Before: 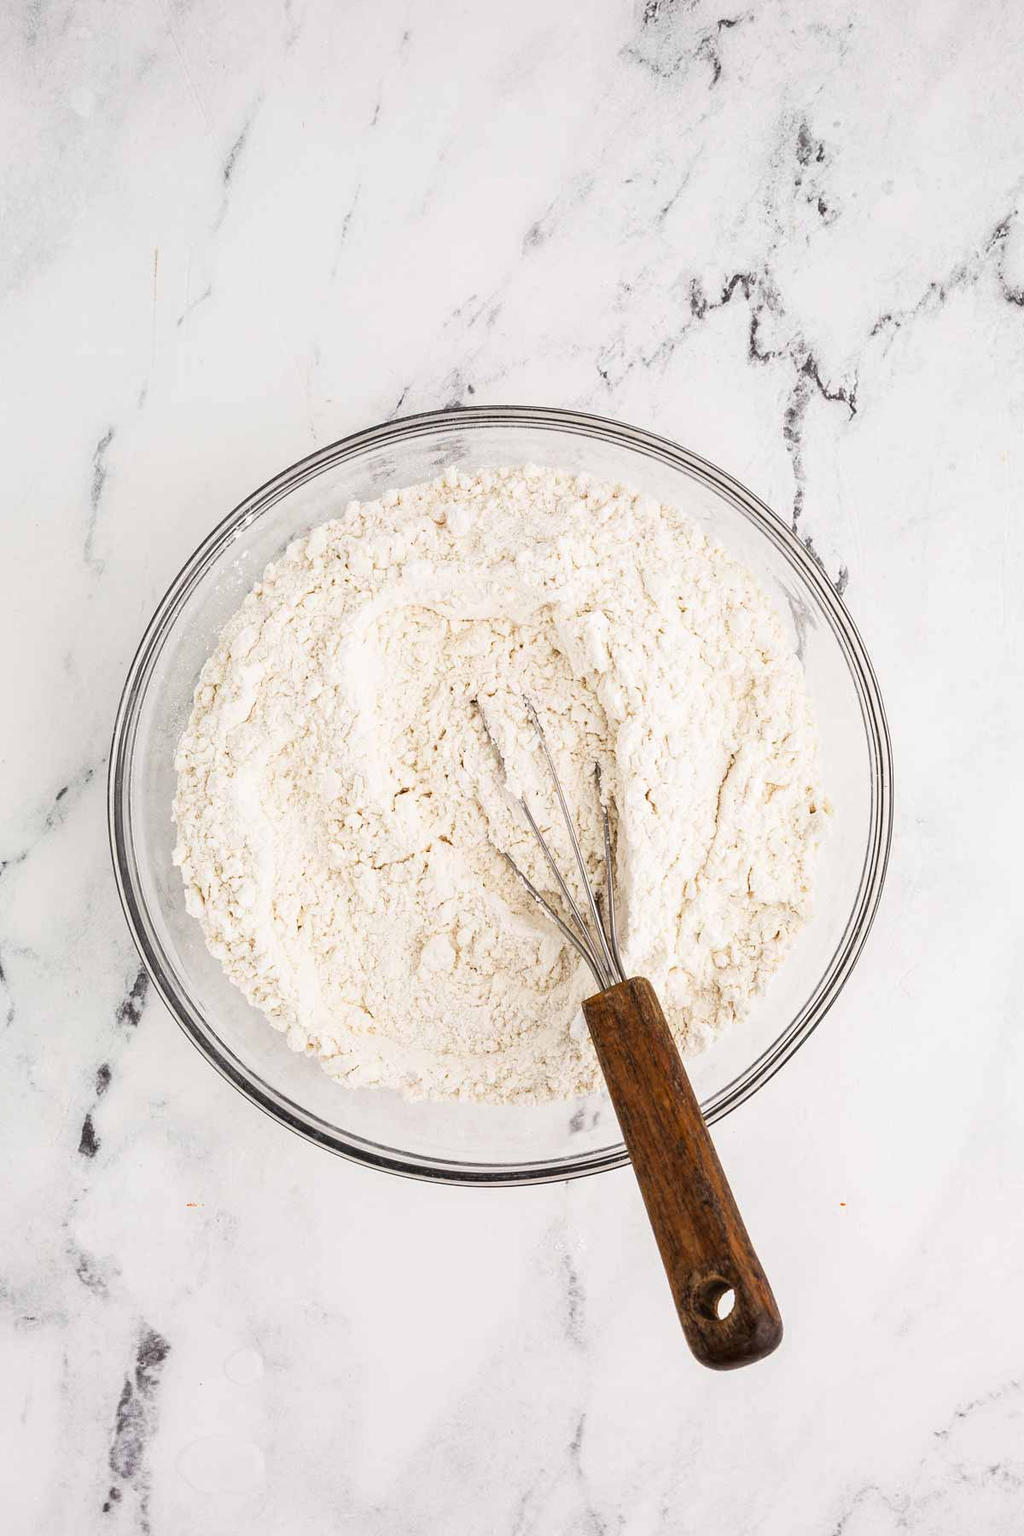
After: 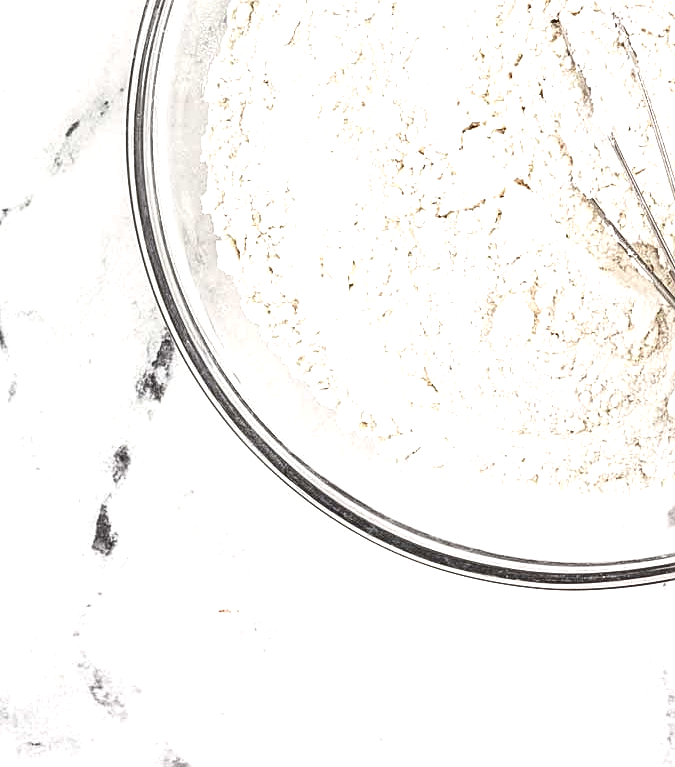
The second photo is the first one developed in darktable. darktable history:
crop: top 44.519%, right 43.747%, bottom 12.827%
contrast brightness saturation: contrast 0.105, saturation -0.372
exposure: black level correction 0, exposure 0.701 EV, compensate highlight preservation false
local contrast: on, module defaults
sharpen: on, module defaults
